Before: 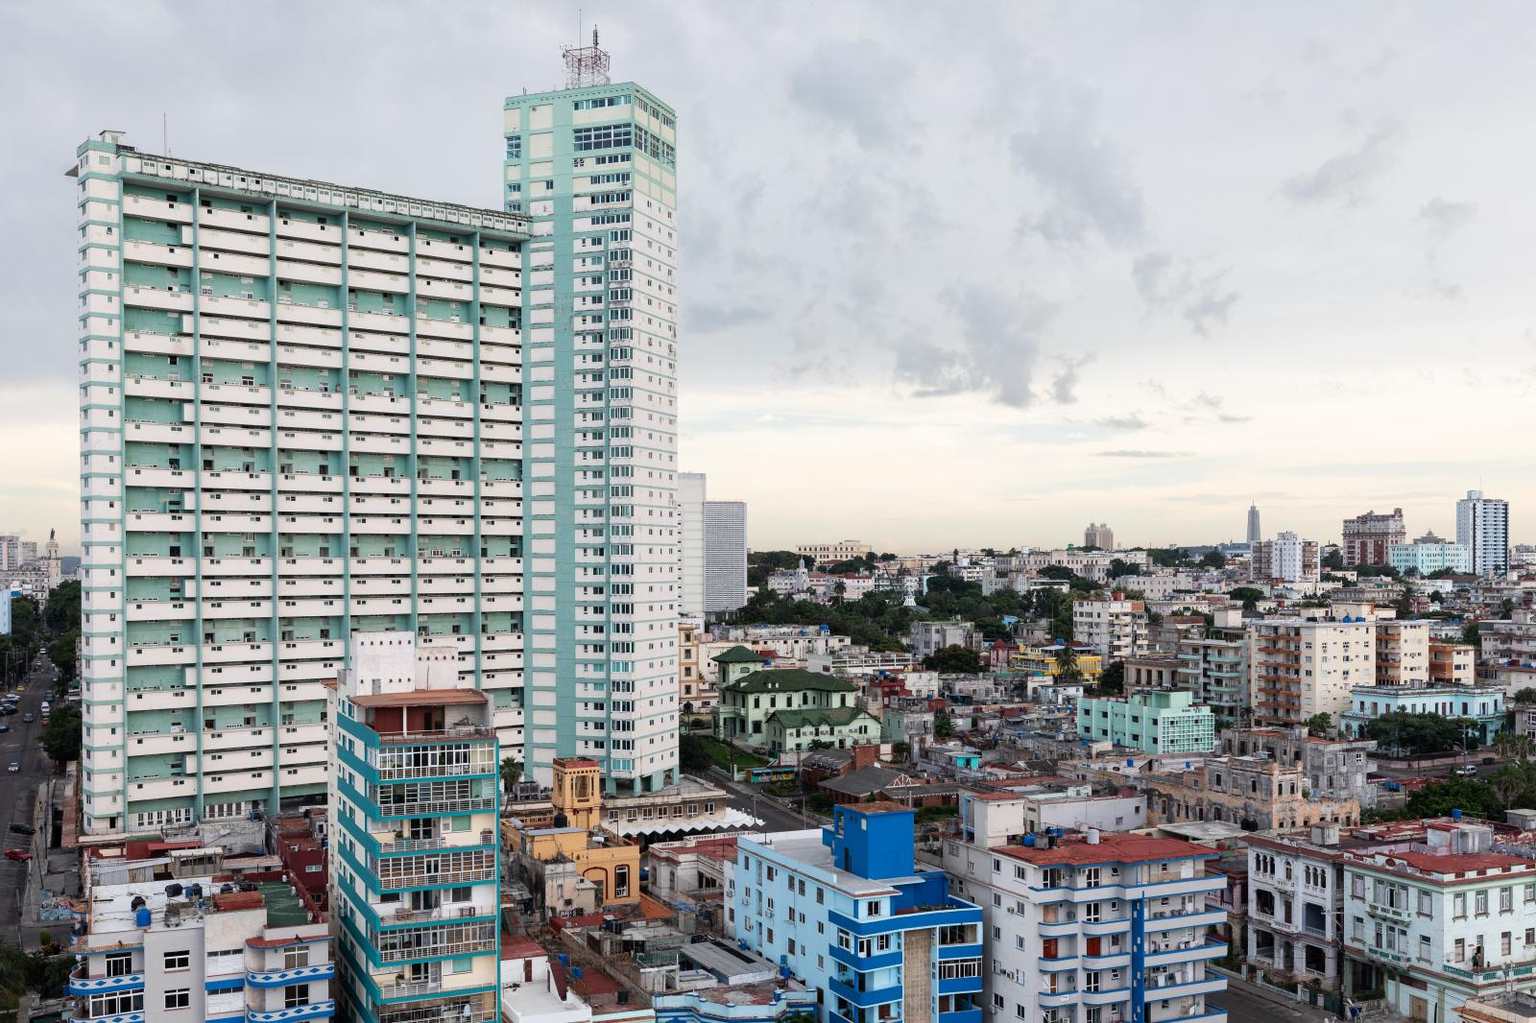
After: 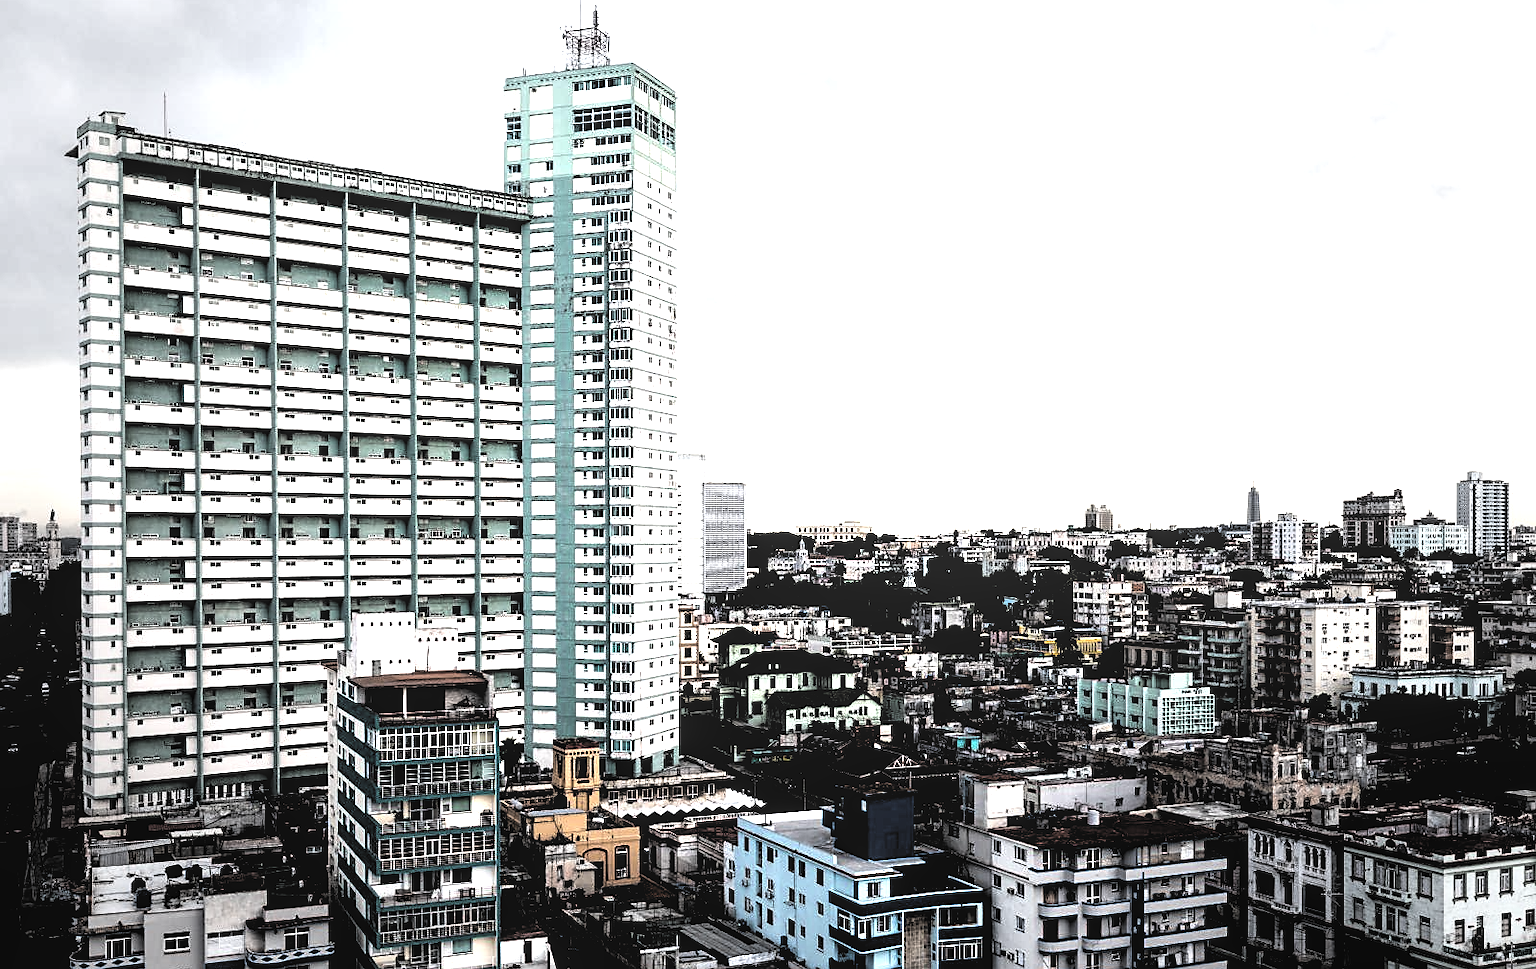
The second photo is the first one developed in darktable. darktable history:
exposure: black level correction 0, exposure 1 EV, compensate exposure bias true, compensate highlight preservation false
vignetting: fall-off start 34.45%, fall-off radius 64.49%, width/height ratio 0.96
crop and rotate: top 1.958%, bottom 3.263%
levels: levels [0.514, 0.759, 1]
local contrast: on, module defaults
sharpen: radius 1.818, amount 0.39, threshold 1.223
